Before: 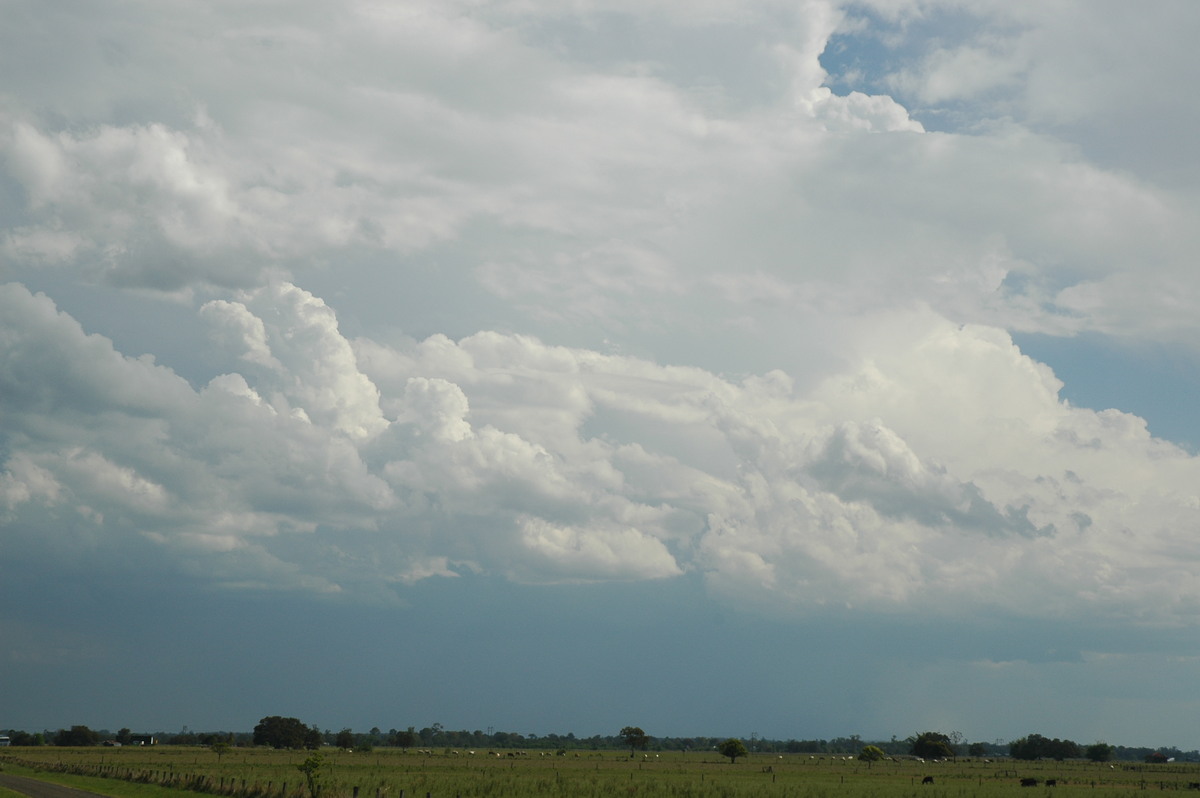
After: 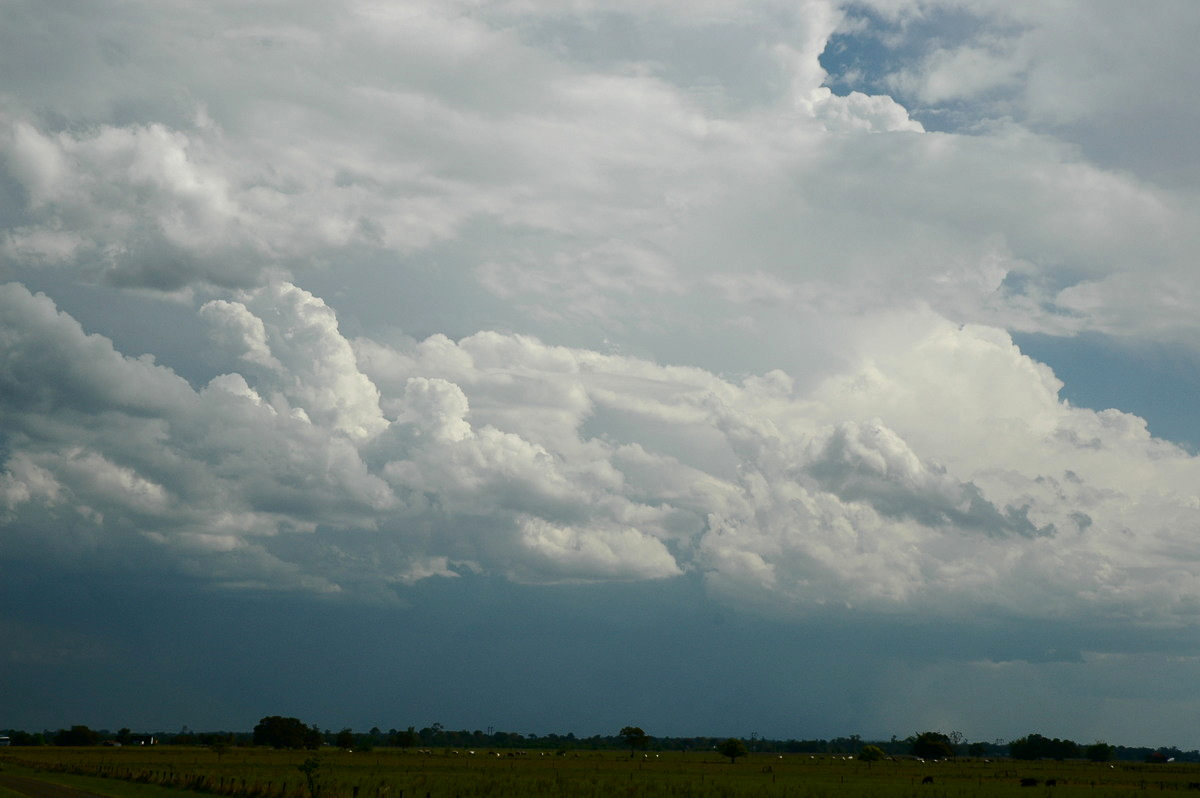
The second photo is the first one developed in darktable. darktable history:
contrast brightness saturation: contrast 0.189, brightness -0.223, saturation 0.107
